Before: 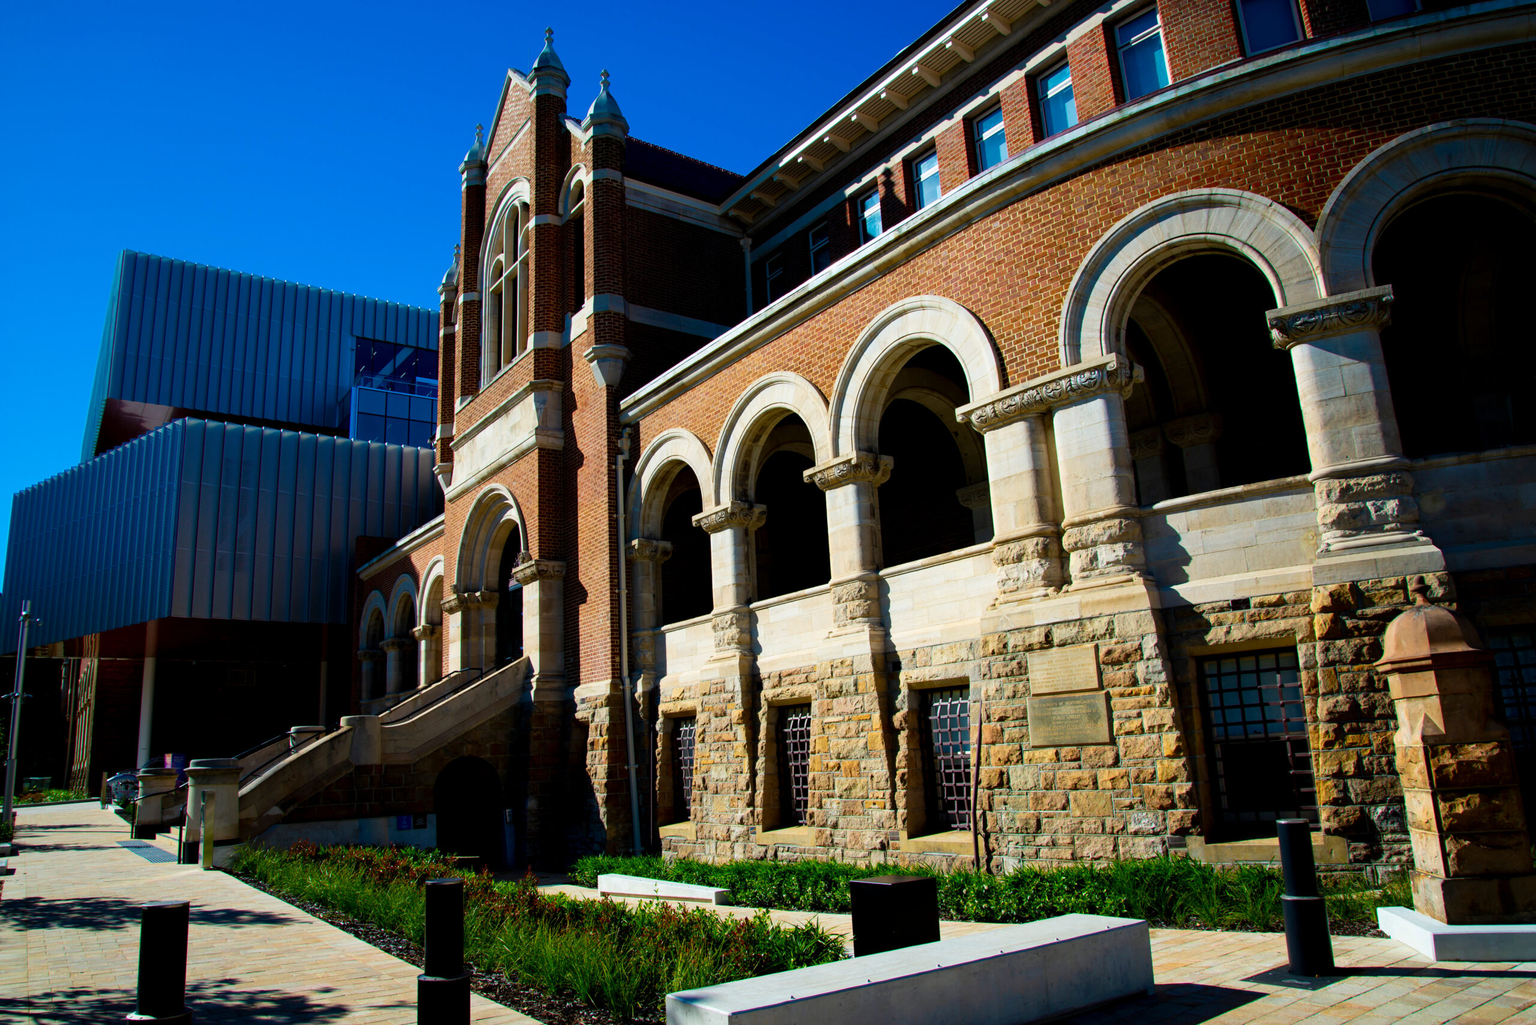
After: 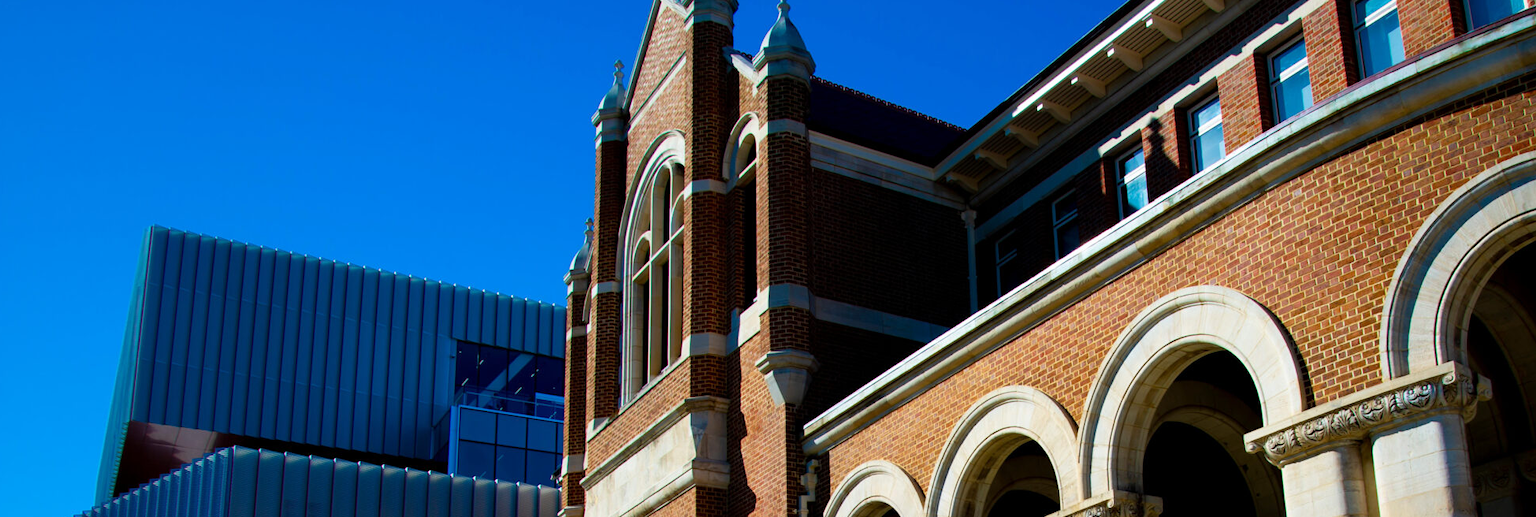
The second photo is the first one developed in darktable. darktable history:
crop: left 0.563%, top 7.64%, right 23.287%, bottom 53.89%
